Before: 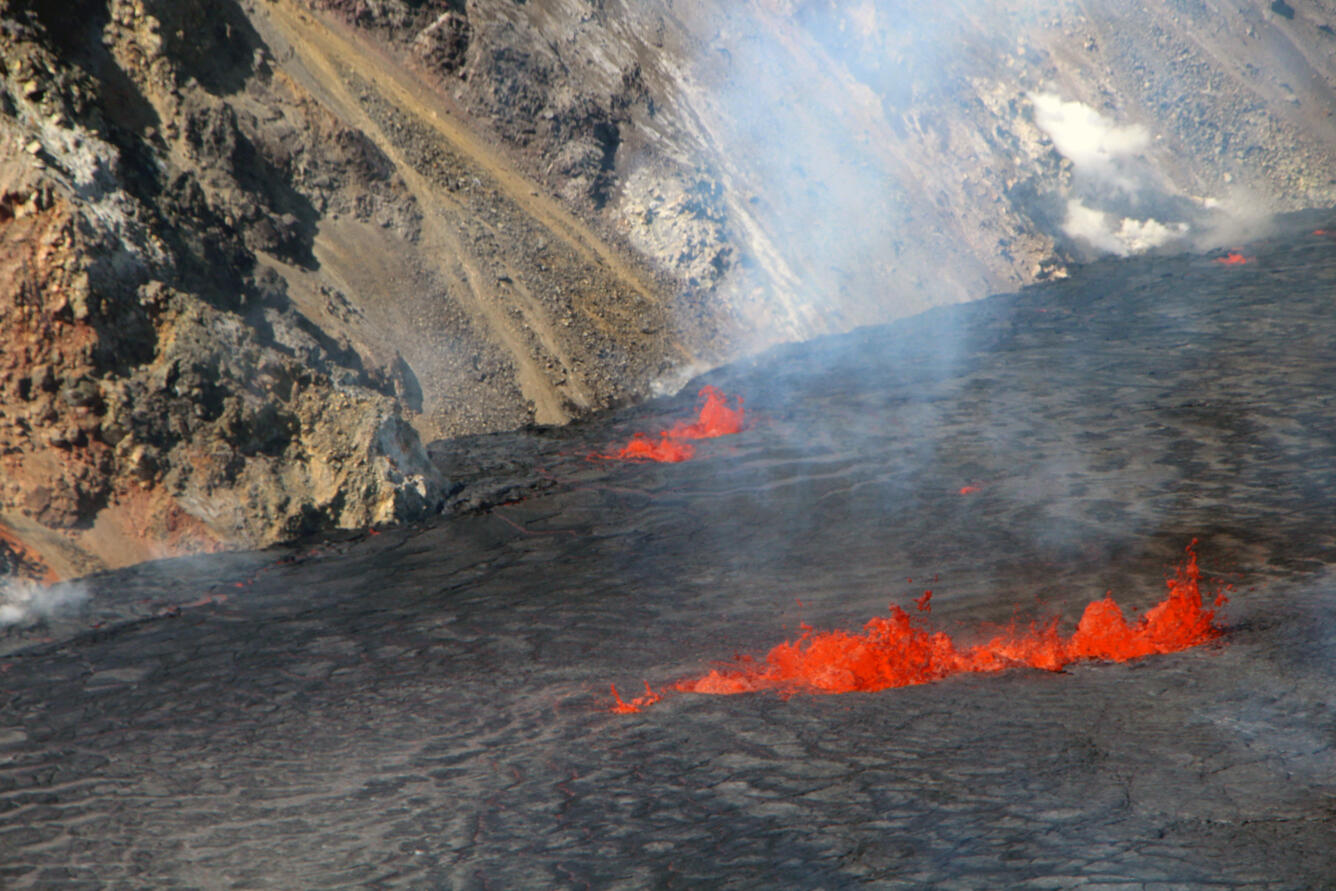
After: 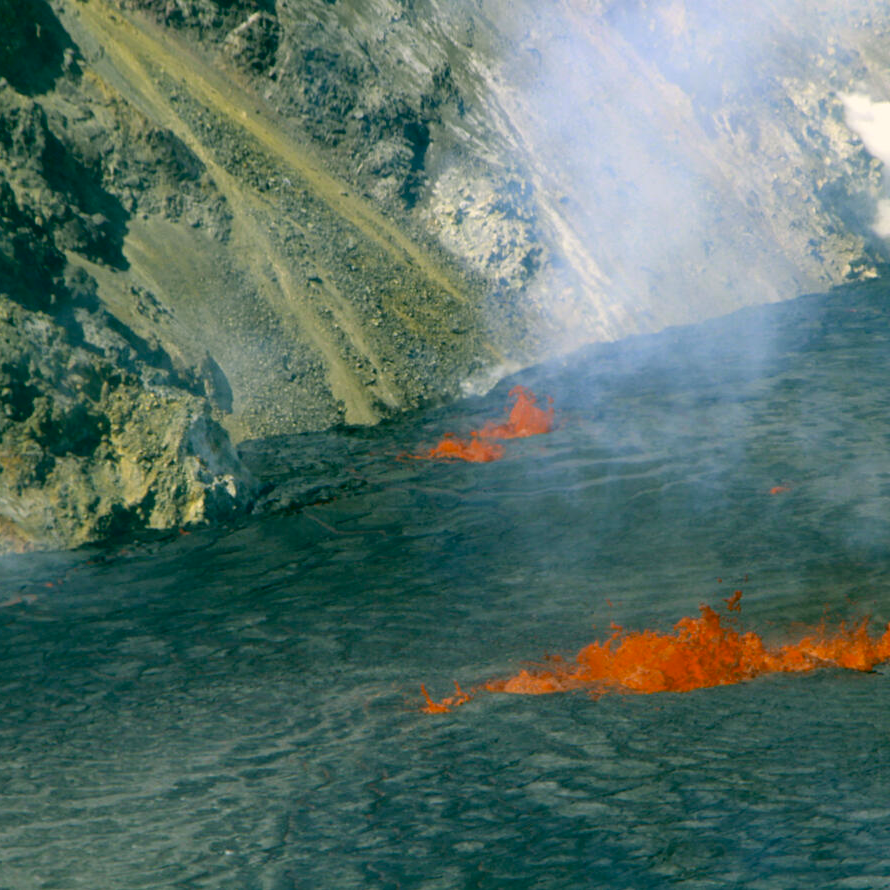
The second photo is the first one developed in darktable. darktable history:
color correction: highlights a* 5.62, highlights b* 33.57, shadows a* -25.86, shadows b* 4.02
white balance: red 0.871, blue 1.249
crop and rotate: left 14.292%, right 19.041%
